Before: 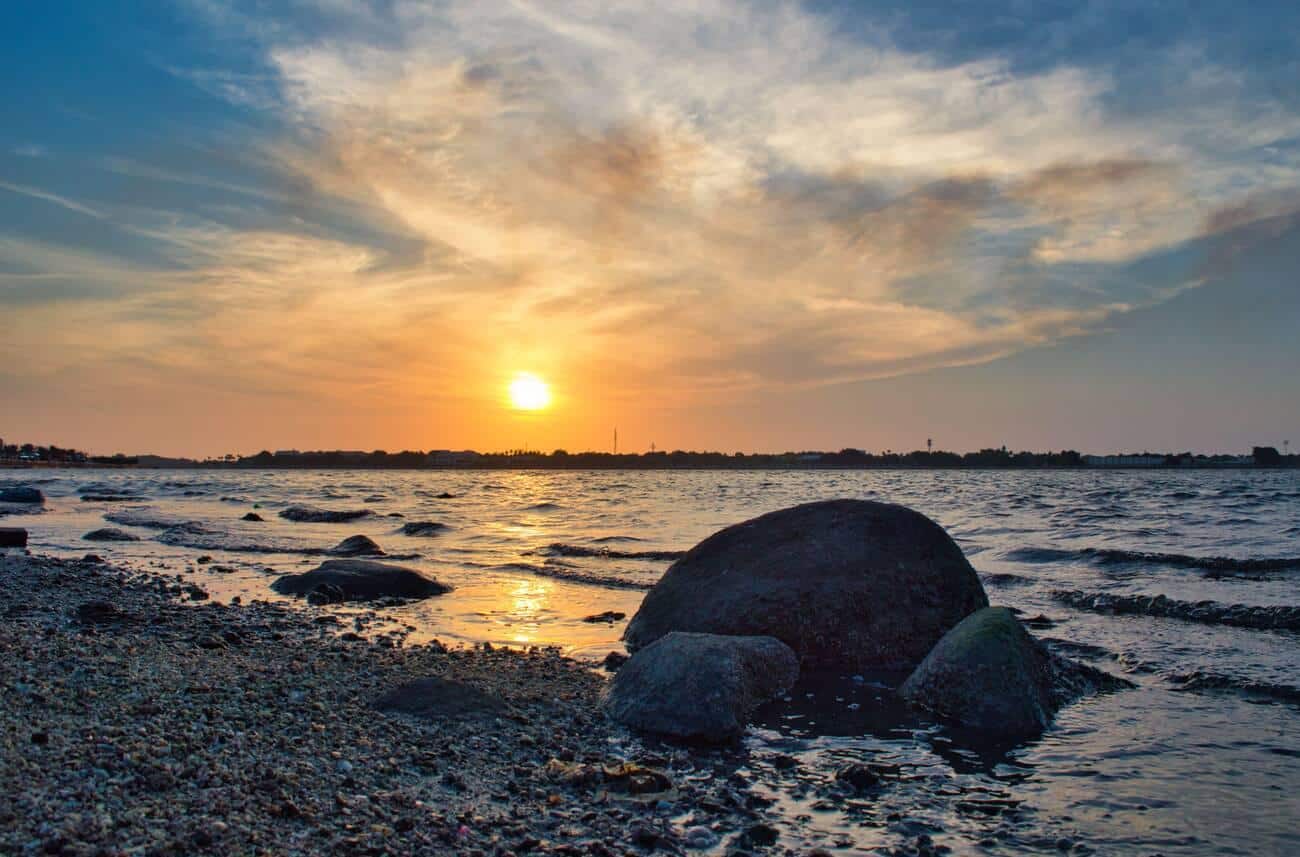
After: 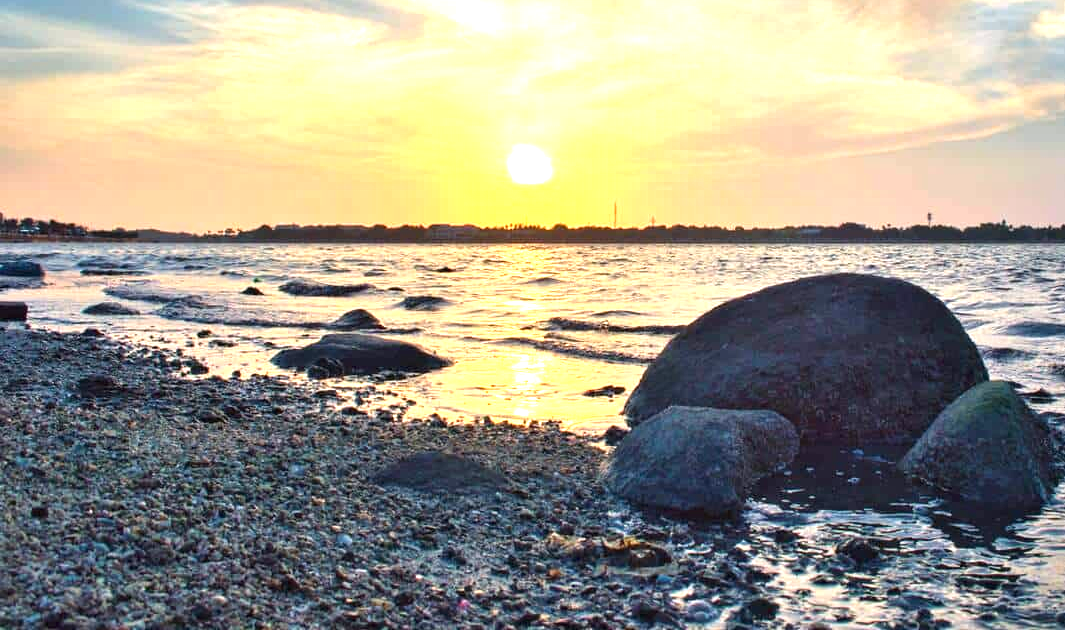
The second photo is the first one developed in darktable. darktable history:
crop: top 26.462%, right 18.028%
exposure: black level correction 0, exposure 1.472 EV, compensate exposure bias true, compensate highlight preservation false
